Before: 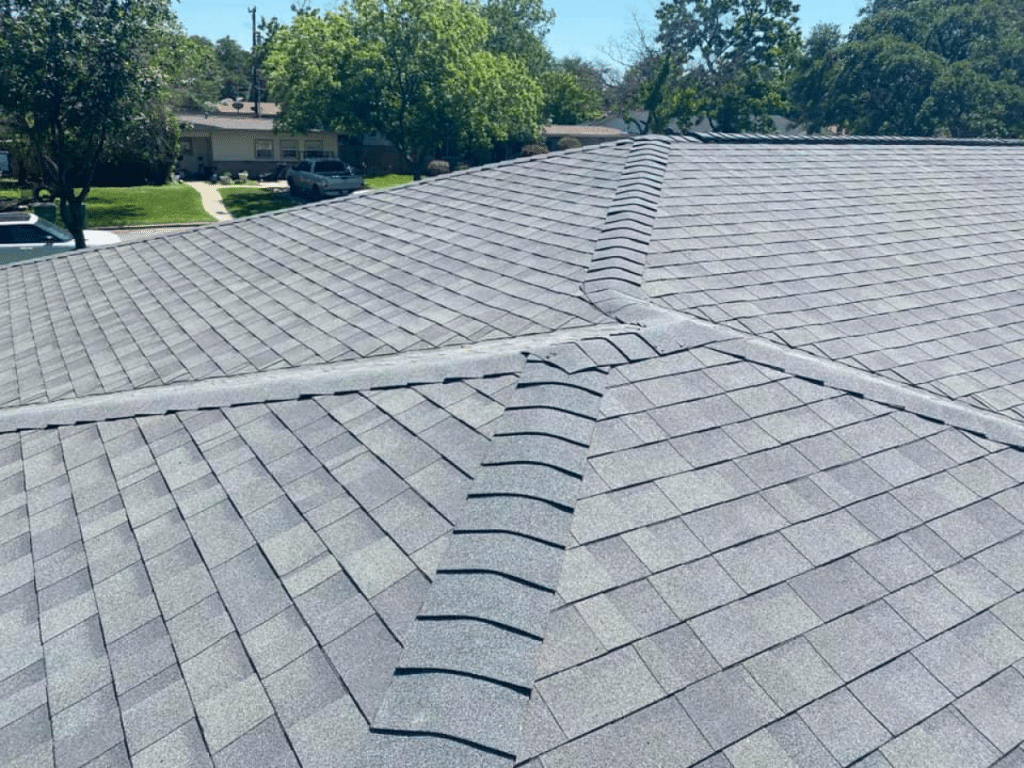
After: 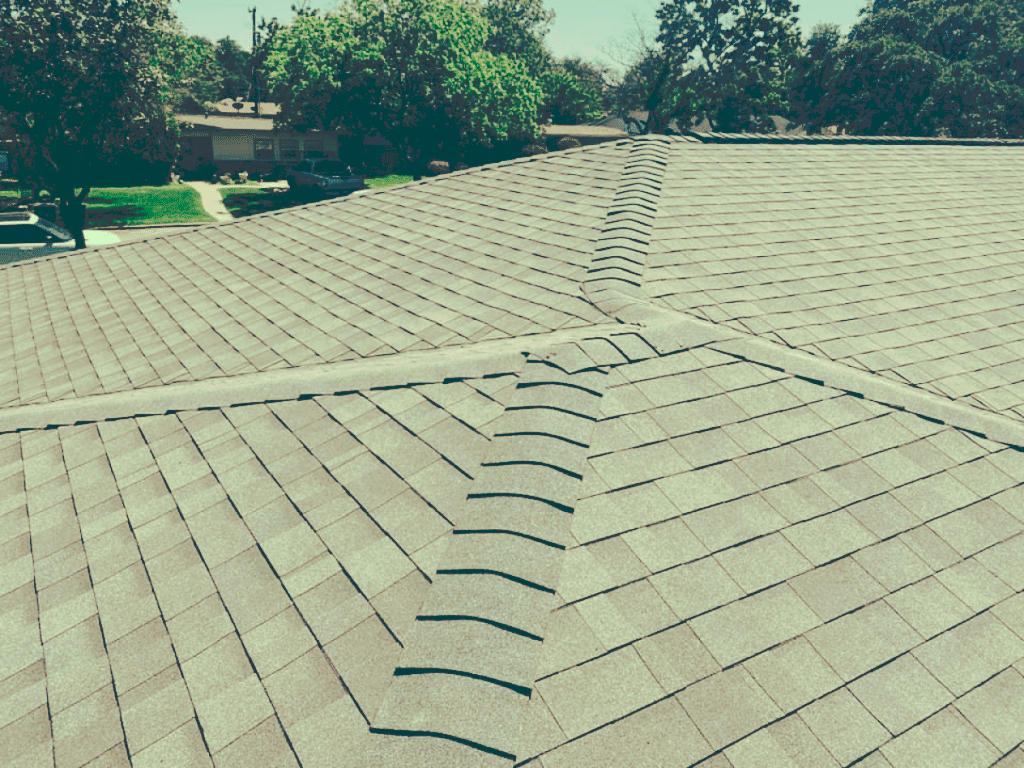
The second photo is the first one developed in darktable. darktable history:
tone curve: curves: ch0 [(0, 0) (0.003, 0.231) (0.011, 0.231) (0.025, 0.231) (0.044, 0.233) (0.069, 0.23) (0.1, 0.231) (0.136, 0.23) (0.177, 0.233) (0.224, 0.246) (0.277, 0.266) (0.335, 0.317) (0.399, 0.426) (0.468, 0.536) (0.543, 0.634) (0.623, 0.71) (0.709, 0.768) (0.801, 0.835) (0.898, 0.88) (1, 1)], preserve colors none
color look up table: target L [92.41, 87.85, 83.94, 76.97, 74.08, 61.99, 60.28, 64.88, 56.4, 50.59, 46.85, 44.35, 25.01, 201.92, 83.7, 80.79, 70.13, 64.95, 62.82, 68.17, 62.43, 45.05, 47.1, 39.81, 32.62, 0.523, 97.38, 90.81, 79.77, 89.12, 67.67, 62.2, 82.84, 69.38, 56.82, 45.47, 41.44, 33.04, 40.67, 17.22, 0.537, 0.538, 0.518, 15.91, 76.37, 75.15, 62.33, 42.49, 17.66], target a [-22.41, -36.52, -23.94, -48.7, -32.77, -41.12, -37.51, -11.91, -21.61, -35.81, -15.87, -25.6, -66.56, 0, -4.351, -6.52, 21.67, 38.61, 8.326, 33.26, 22.66, 4.407, 33.33, 18.36, 46.11, 5.828, -14.7, -2.696, -3.171, -0.833, -0.571, 43.12, 6.842, 2.18, 9.182, -8.988, 2.563, -3.102, 15.95, -45.16, 6.319, 14.58, 7.977, -44.96, -46.42, -39.01, -18.18, -18.41, -47.57], target b [44.8, 53.09, 30.47, 35.17, 34.68, 34.39, 17.52, 29.58, 10.25, 22.51, 23.48, 9.666, -2.65, -0.001, 40.28, 50.63, 42.4, 35.66, 22.89, 28.43, 17.07, 22.7, 28.14, 8.405, 1.123, -44.09, 28.87, 21.76, 4.183, 17.49, 18.56, 14.24, 9.055, -12.41, 3.38, -15.92, -8.452, -1.582, -6.615, -26.86, -45.42, -69.08, -51.67, -17.83, 12.02, -2.91, 6.135, -4.918, -22.59], num patches 49
